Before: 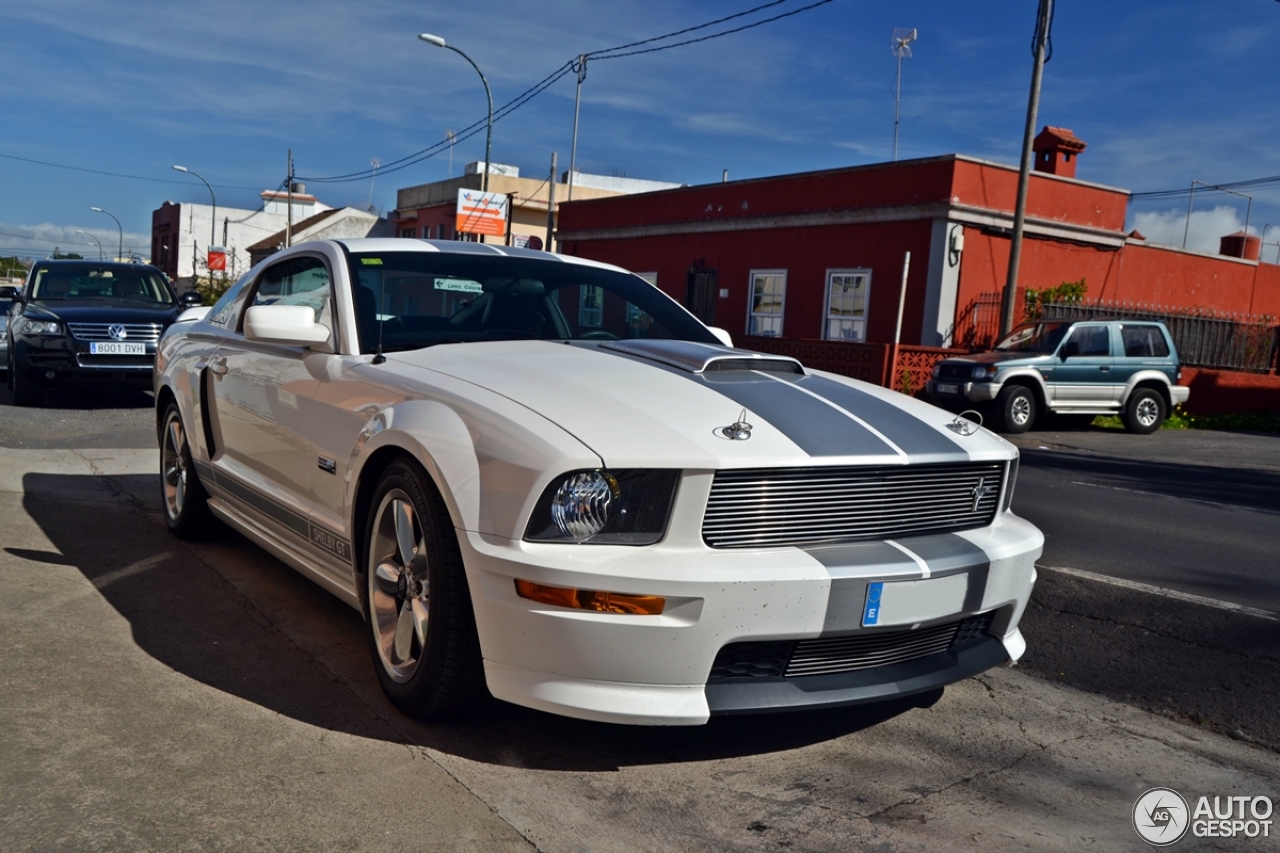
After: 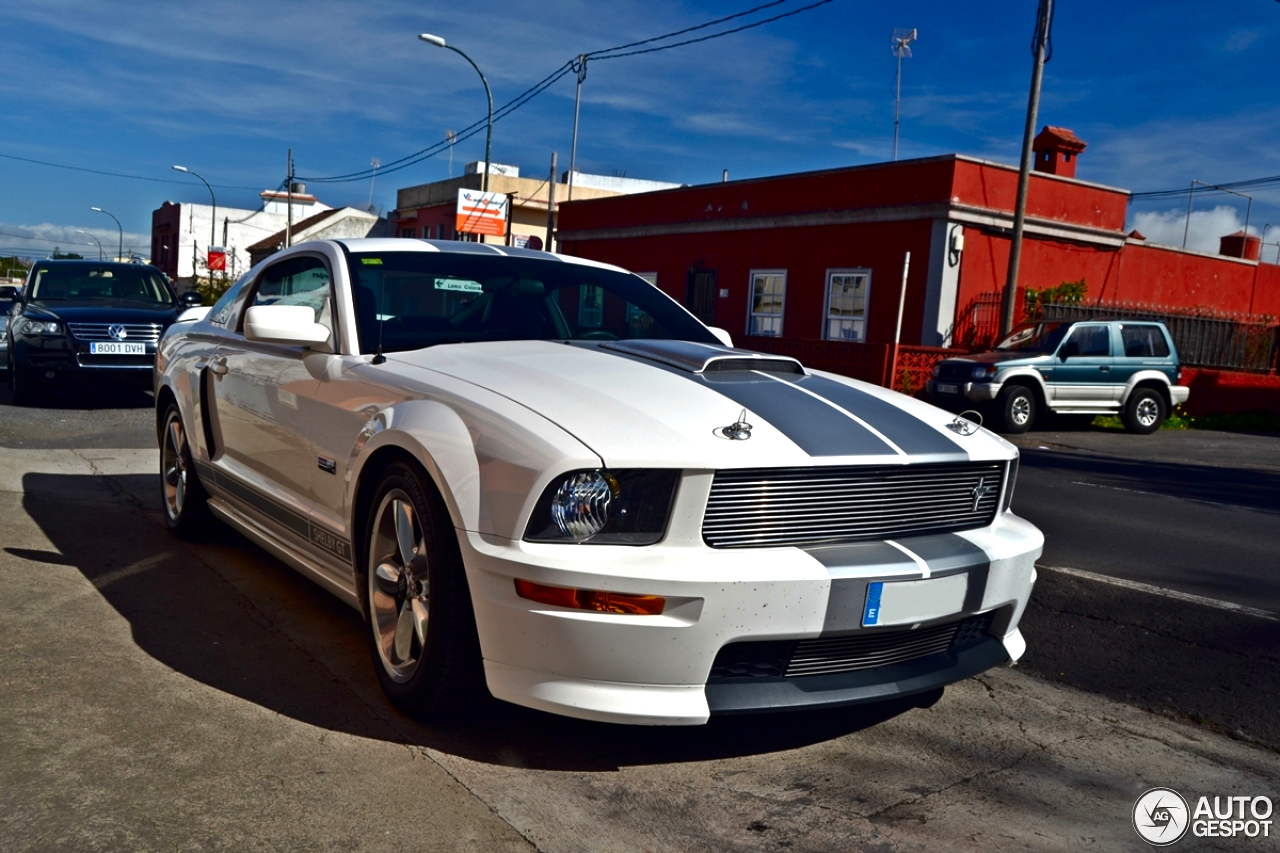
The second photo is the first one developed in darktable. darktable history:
contrast brightness saturation: brightness -0.205, saturation 0.078
exposure: black level correction 0, exposure 0.499 EV, compensate highlight preservation false
